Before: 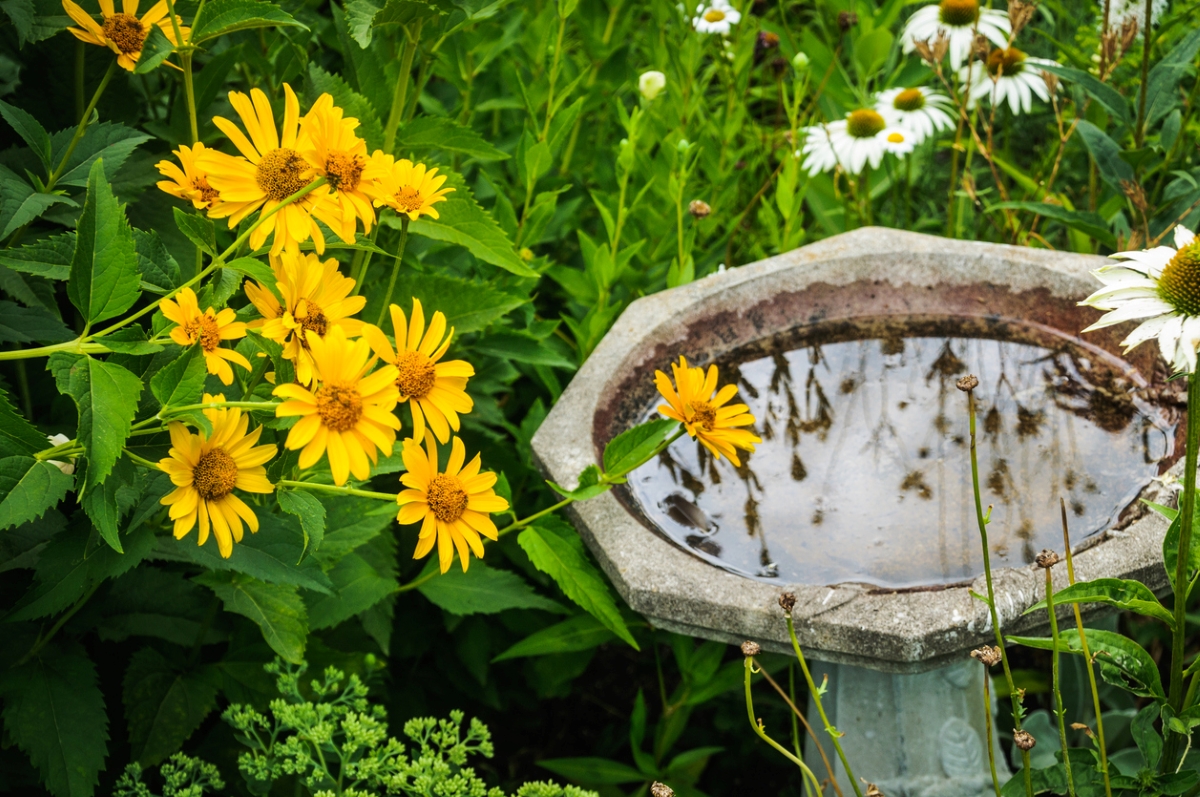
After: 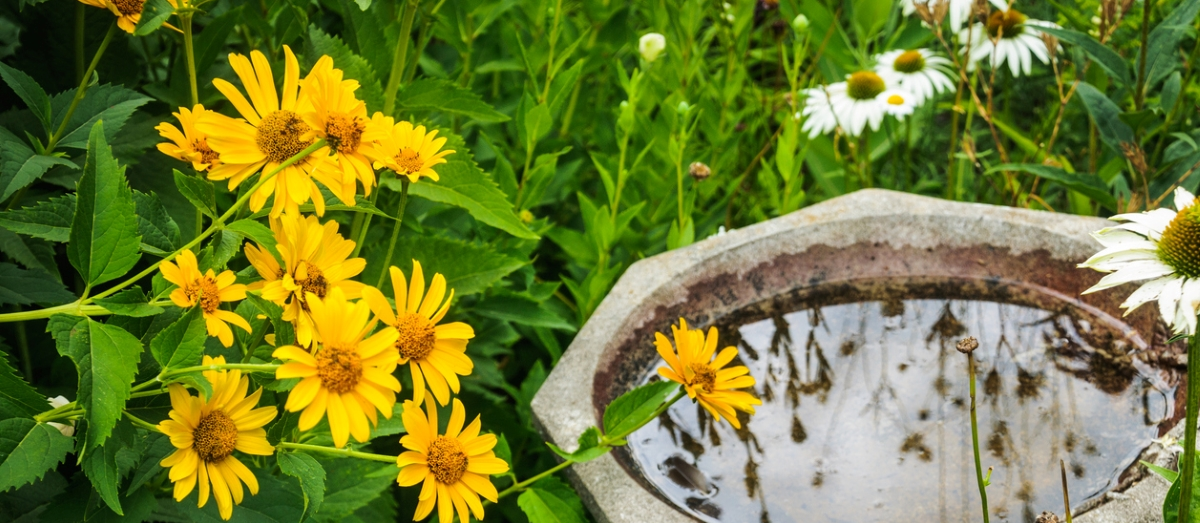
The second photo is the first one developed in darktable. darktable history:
exposure: compensate highlight preservation false
crop and rotate: top 4.853%, bottom 29.462%
